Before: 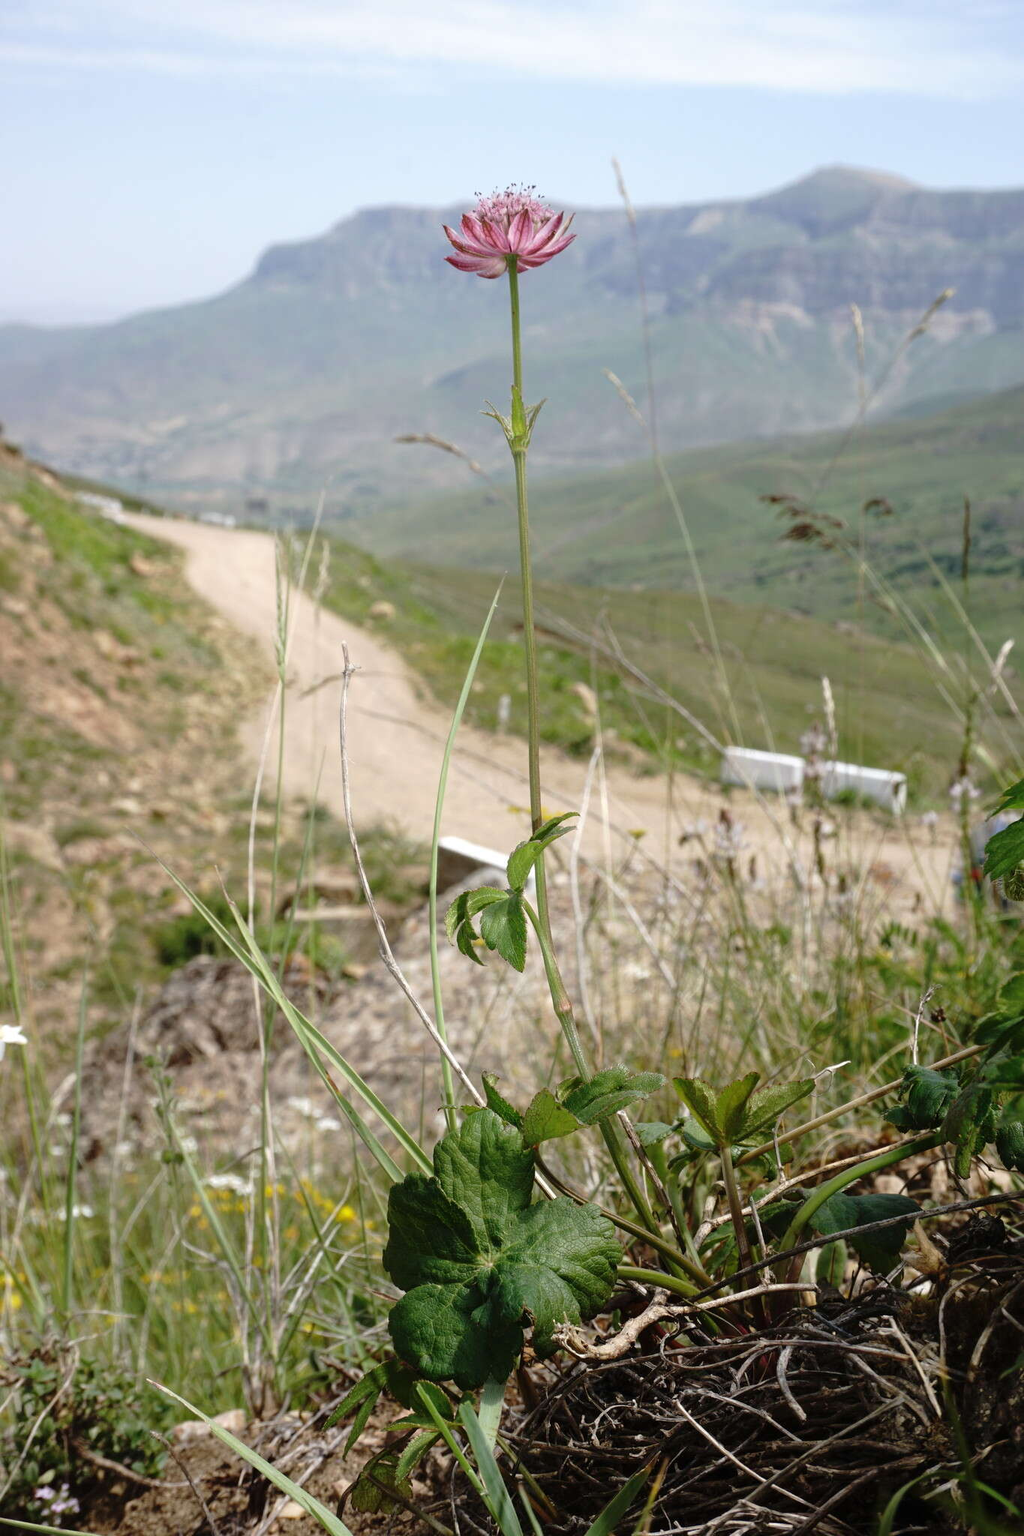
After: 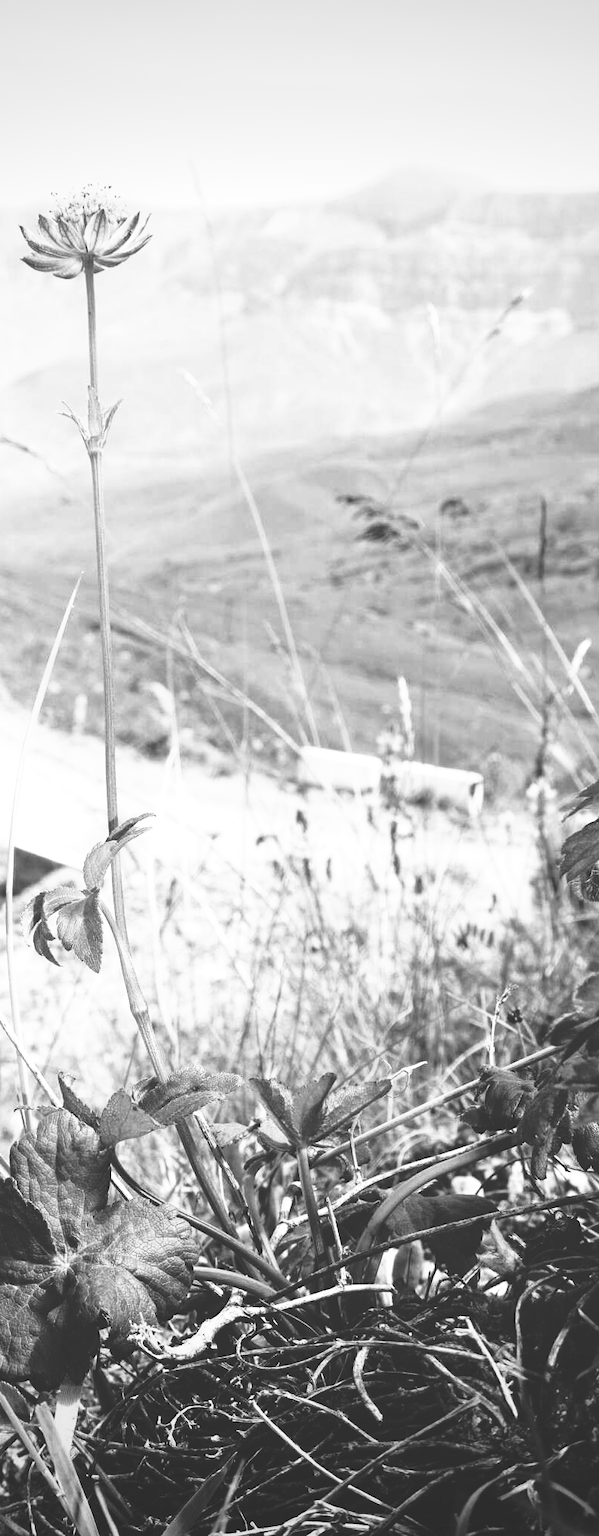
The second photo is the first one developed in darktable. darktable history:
crop: left 41.402%
monochrome: a -3.63, b -0.465
vignetting: fall-off start 100%, brightness -0.282, width/height ratio 1.31
tone curve: curves: ch0 [(0.024, 0) (0.075, 0.034) (0.145, 0.098) (0.257, 0.259) (0.408, 0.45) (0.611, 0.64) (0.81, 0.857) (1, 1)]; ch1 [(0, 0) (0.287, 0.198) (0.501, 0.506) (0.56, 0.57) (0.712, 0.777) (0.976, 0.992)]; ch2 [(0, 0) (0.5, 0.5) (0.523, 0.552) (0.59, 0.603) (0.681, 0.754) (1, 1)], color space Lab, independent channels, preserve colors none
base curve: curves: ch0 [(0, 0.036) (0.007, 0.037) (0.604, 0.887) (1, 1)], preserve colors none
exposure: black level correction 0, exposure 0.7 EV, compensate exposure bias true, compensate highlight preservation false
